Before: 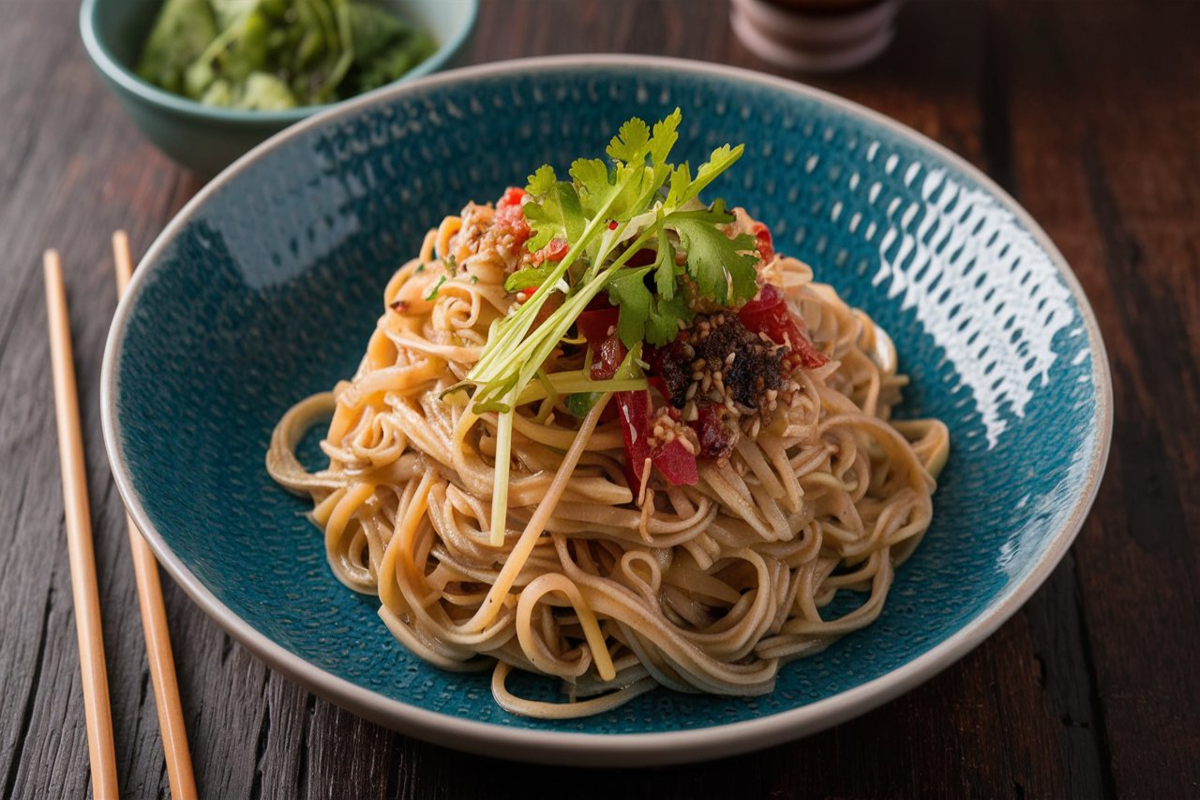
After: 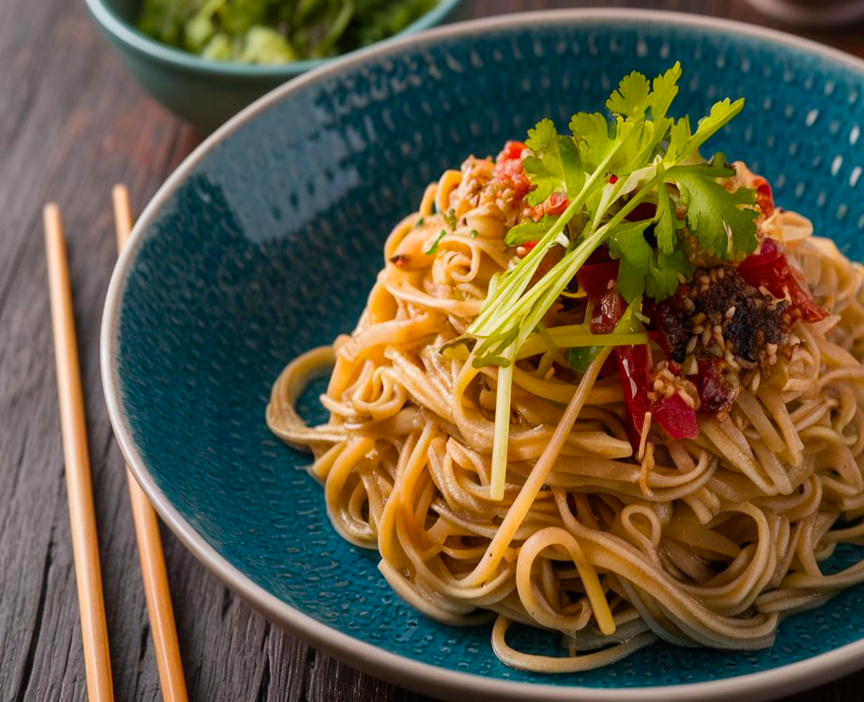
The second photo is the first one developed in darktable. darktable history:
crop: top 5.803%, right 27.864%, bottom 5.804%
color balance rgb: perceptual saturation grading › global saturation 20%, global vibrance 20%
